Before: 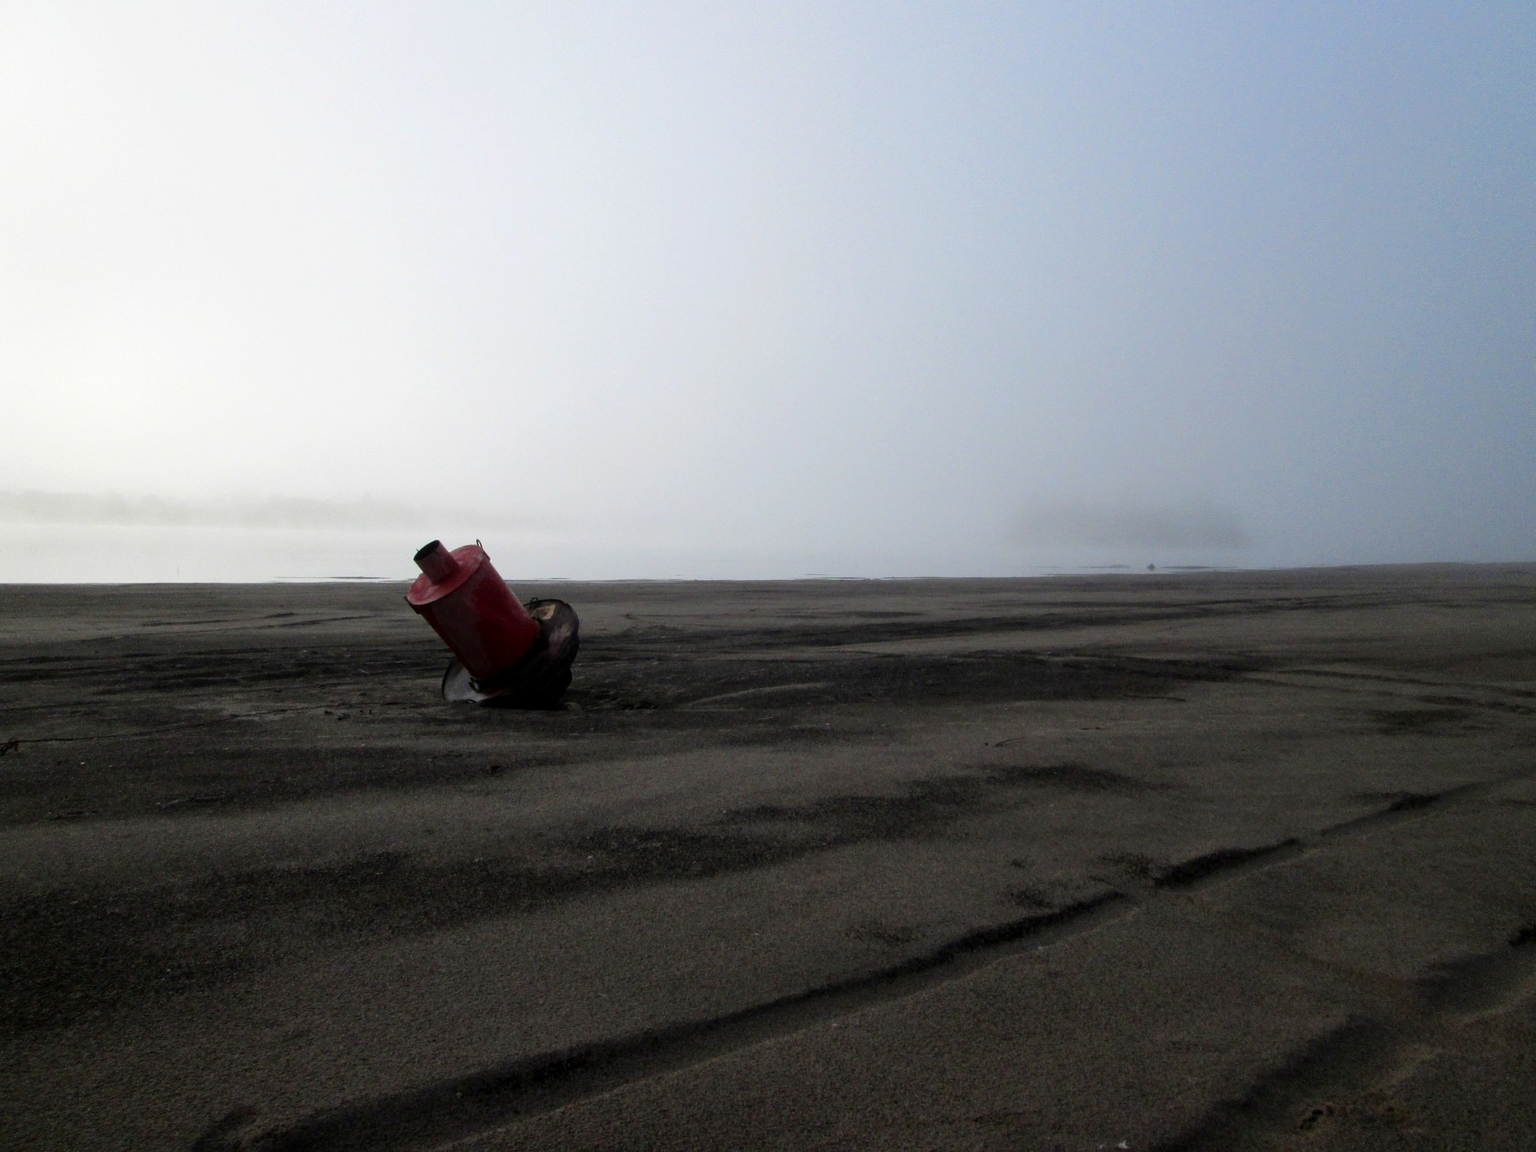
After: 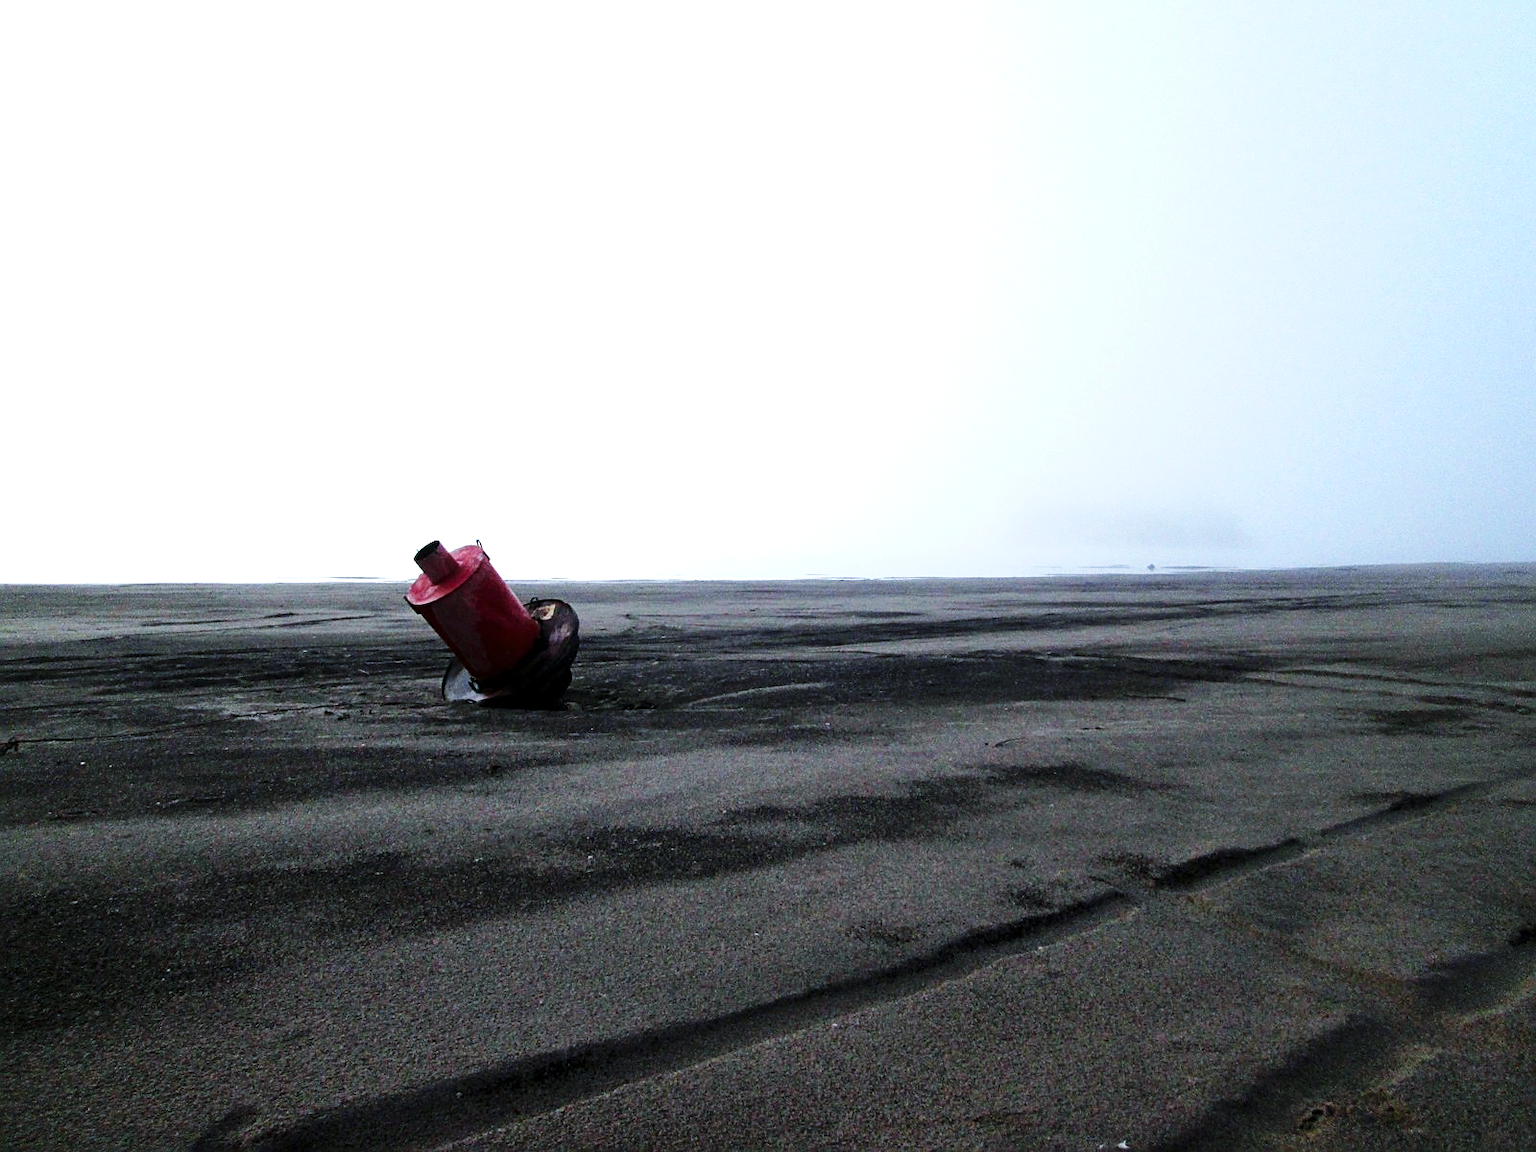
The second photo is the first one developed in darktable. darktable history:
velvia: strength 9.49%
sharpen: on, module defaults
base curve: curves: ch0 [(0, 0) (0.032, 0.025) (0.121, 0.166) (0.206, 0.329) (0.605, 0.79) (1, 1)], preserve colors none
color calibration: gray › normalize channels true, x 0.372, y 0.386, temperature 4284.87 K, gamut compression 0.012
exposure: exposure 1 EV, compensate highlight preservation false
